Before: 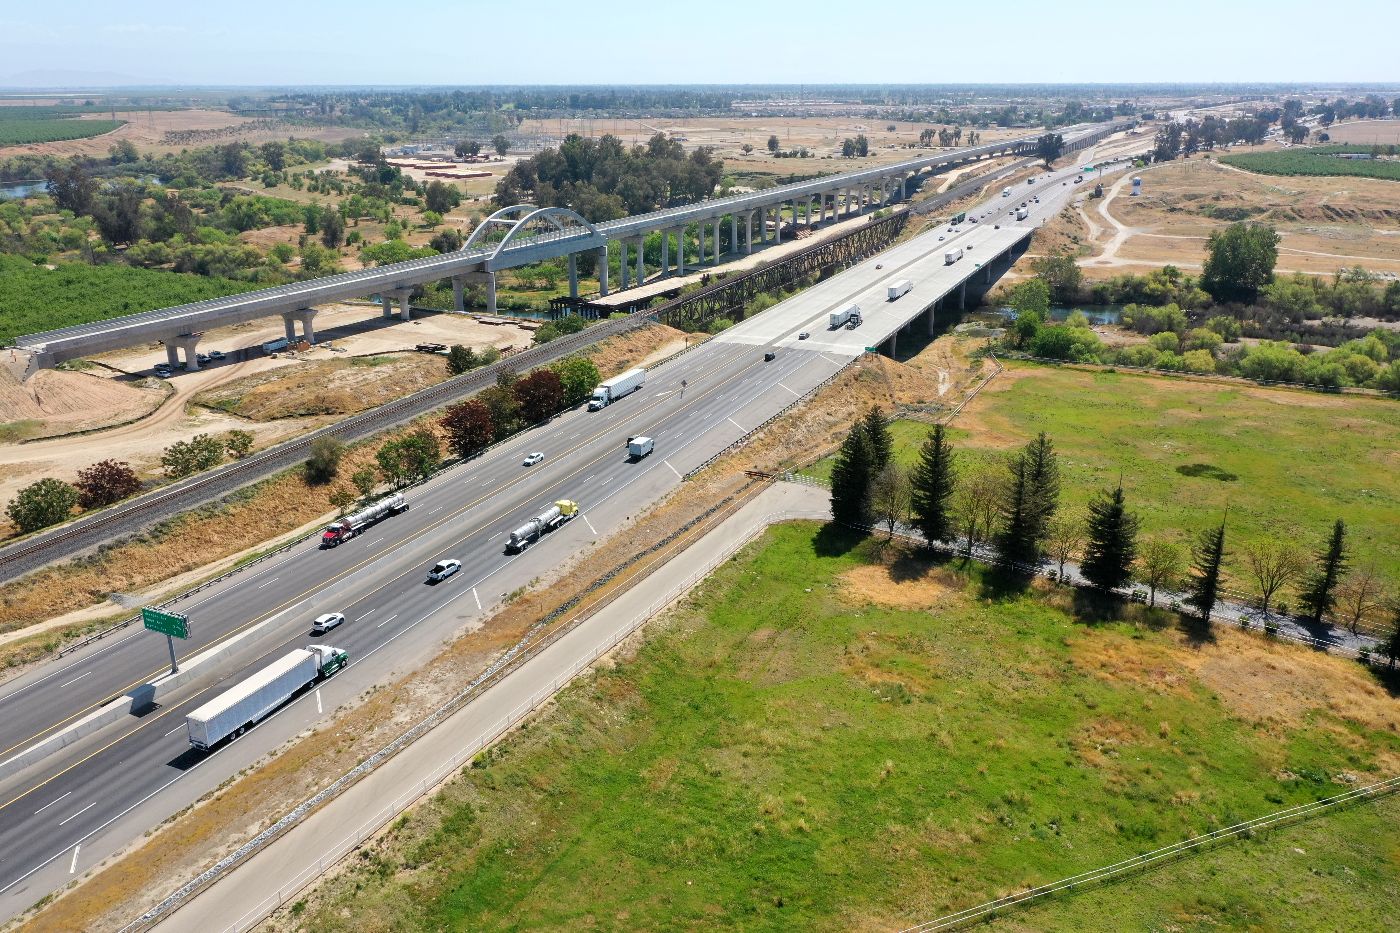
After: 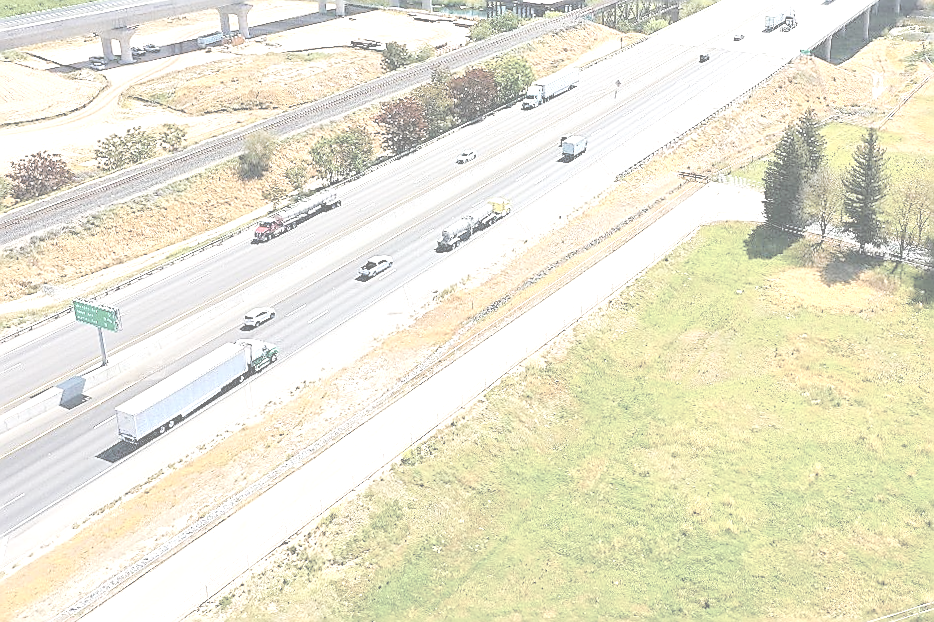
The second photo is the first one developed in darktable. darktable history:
crop and rotate: angle -0.82°, left 3.85%, top 31.828%, right 27.992%
sharpen: radius 1.4, amount 1.25, threshold 0.7
color balance rgb: linear chroma grading › shadows 10%, linear chroma grading › highlights 10%, linear chroma grading › global chroma 15%, linear chroma grading › mid-tones 15%, perceptual saturation grading › global saturation 40%, perceptual saturation grading › highlights -25%, perceptual saturation grading › mid-tones 35%, perceptual saturation grading › shadows 35%, perceptual brilliance grading › global brilliance 11.29%, global vibrance 11.29%
contrast brightness saturation: contrast -0.32, brightness 0.75, saturation -0.78
exposure: black level correction 0, exposure 1.675 EV, compensate exposure bias true, compensate highlight preservation false
